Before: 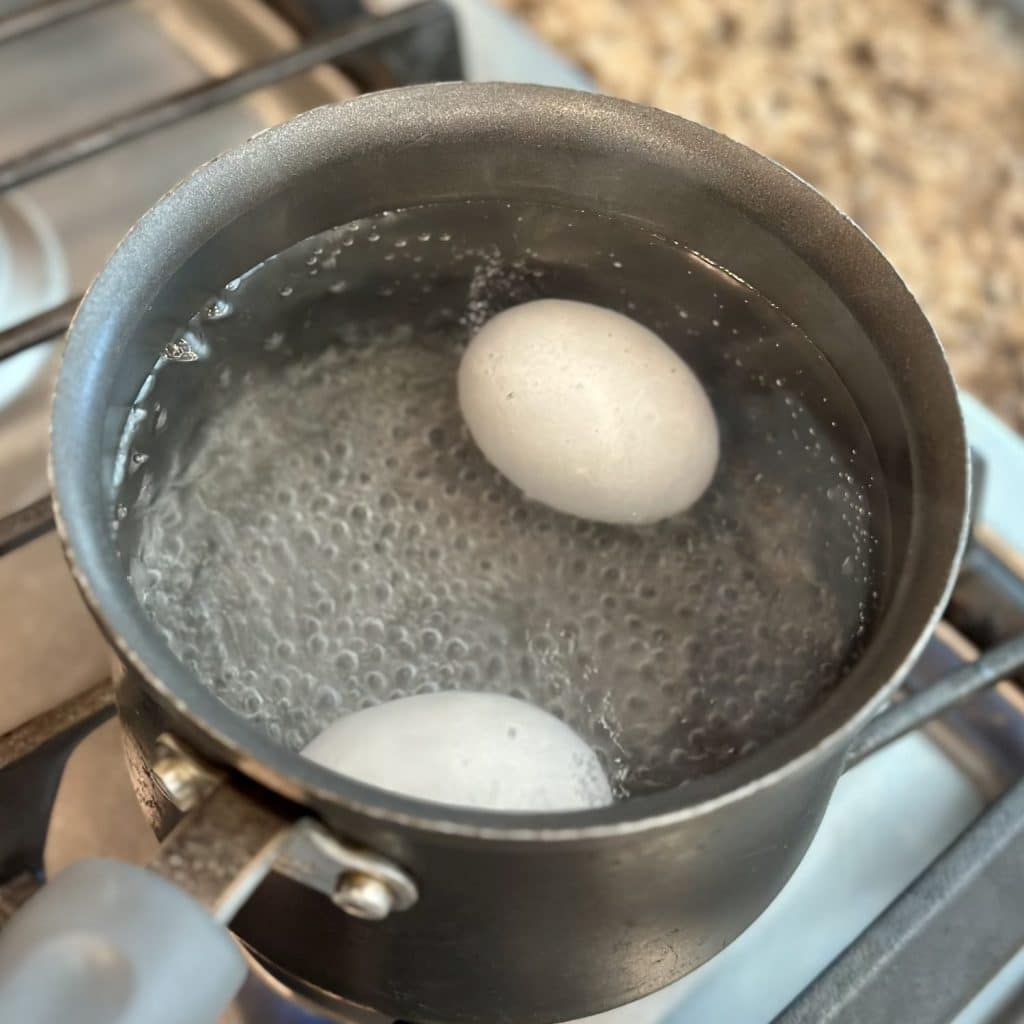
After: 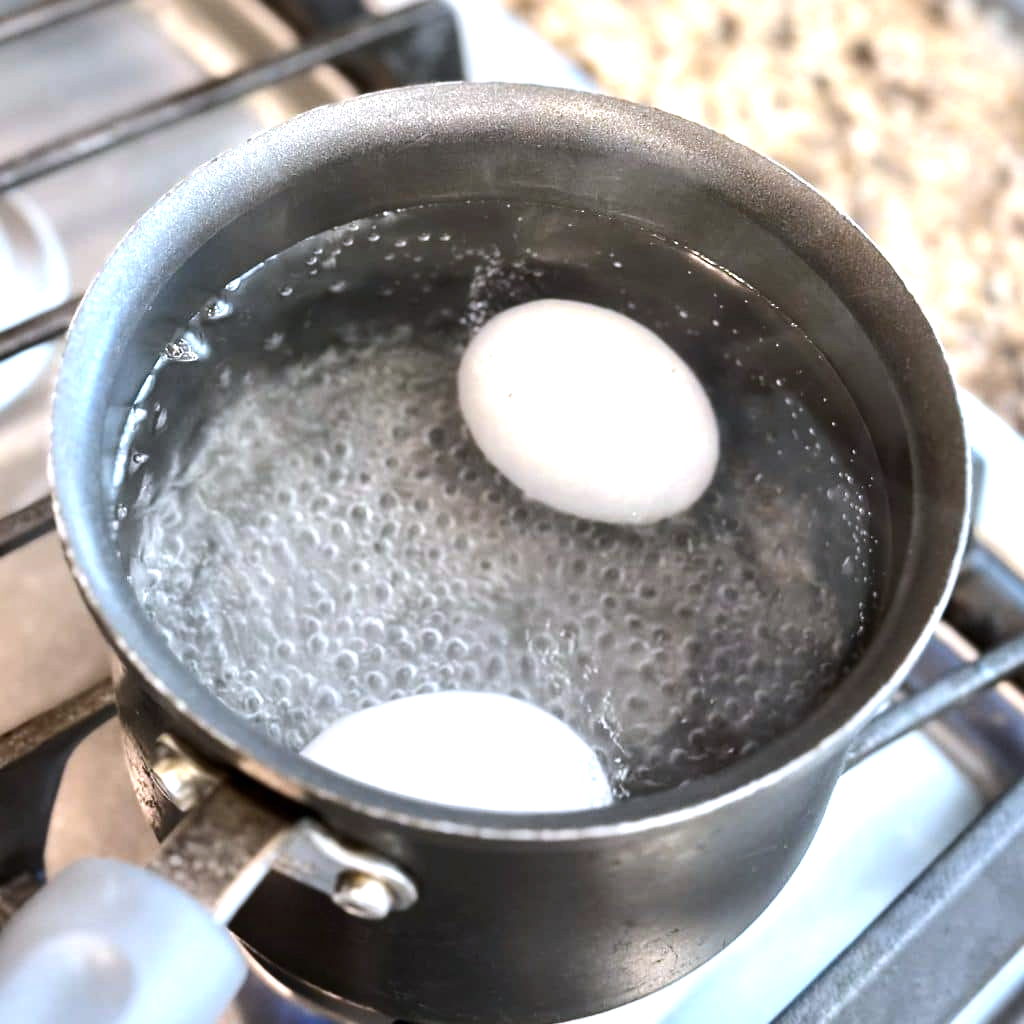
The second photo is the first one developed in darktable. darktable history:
exposure: exposure 0.376 EV, compensate highlight preservation false
tone equalizer: -8 EV -0.75 EV, -7 EV -0.7 EV, -6 EV -0.6 EV, -5 EV -0.4 EV, -3 EV 0.4 EV, -2 EV 0.6 EV, -1 EV 0.7 EV, +0 EV 0.75 EV, edges refinement/feathering 500, mask exposure compensation -1.57 EV, preserve details no
white balance: red 0.967, blue 1.119, emerald 0.756
